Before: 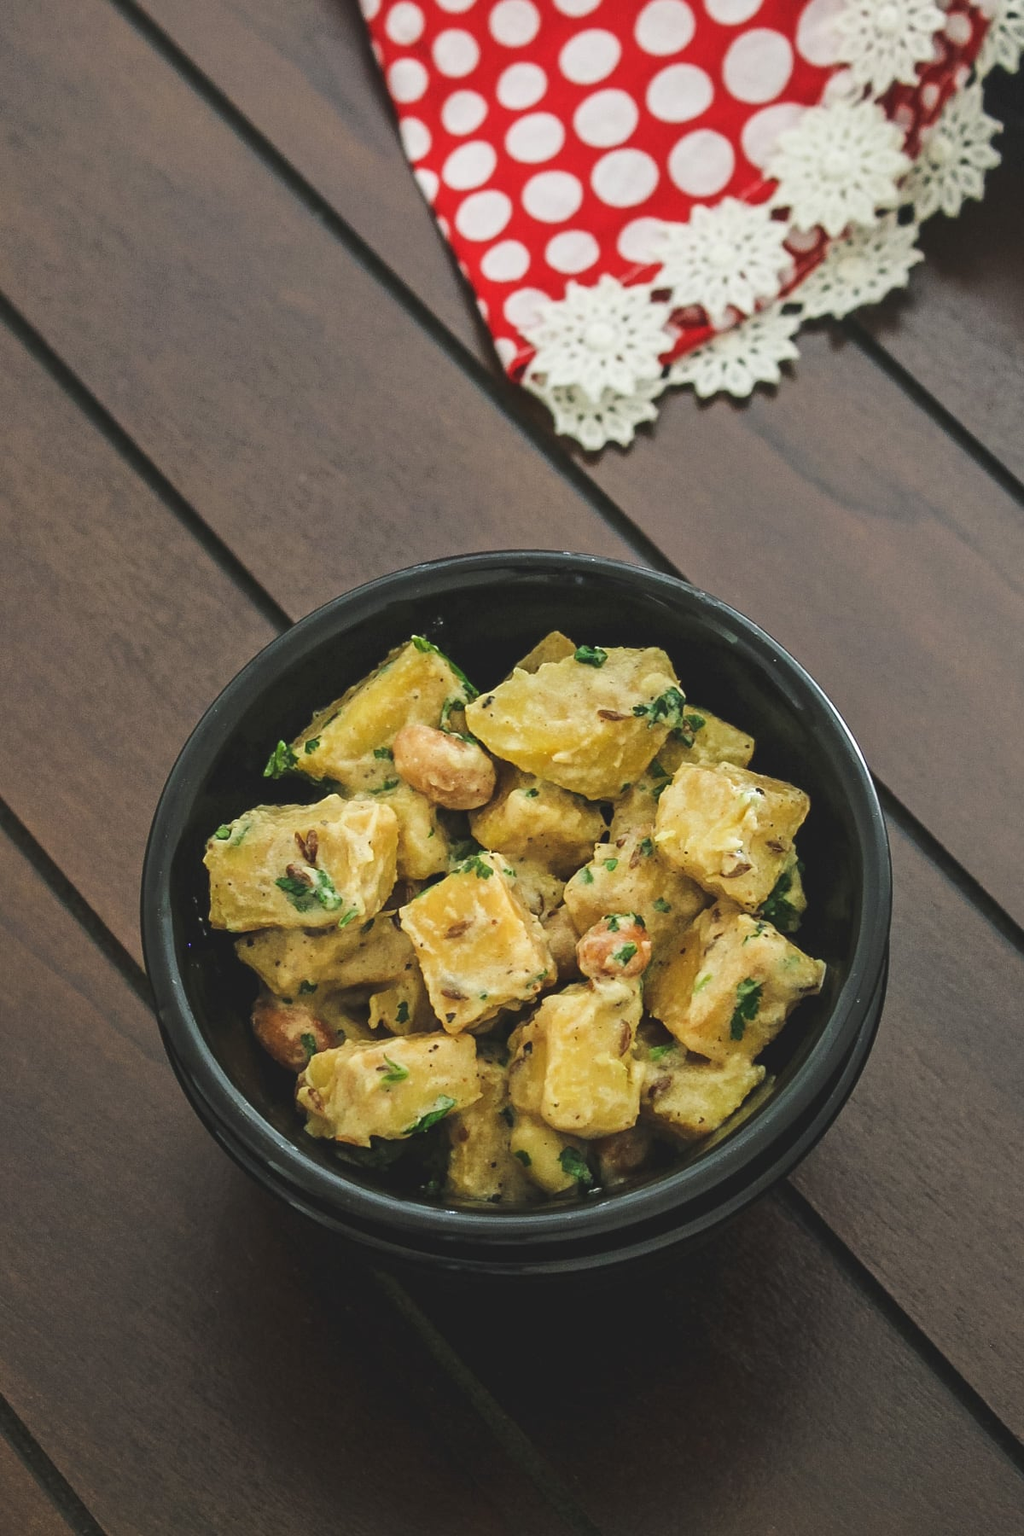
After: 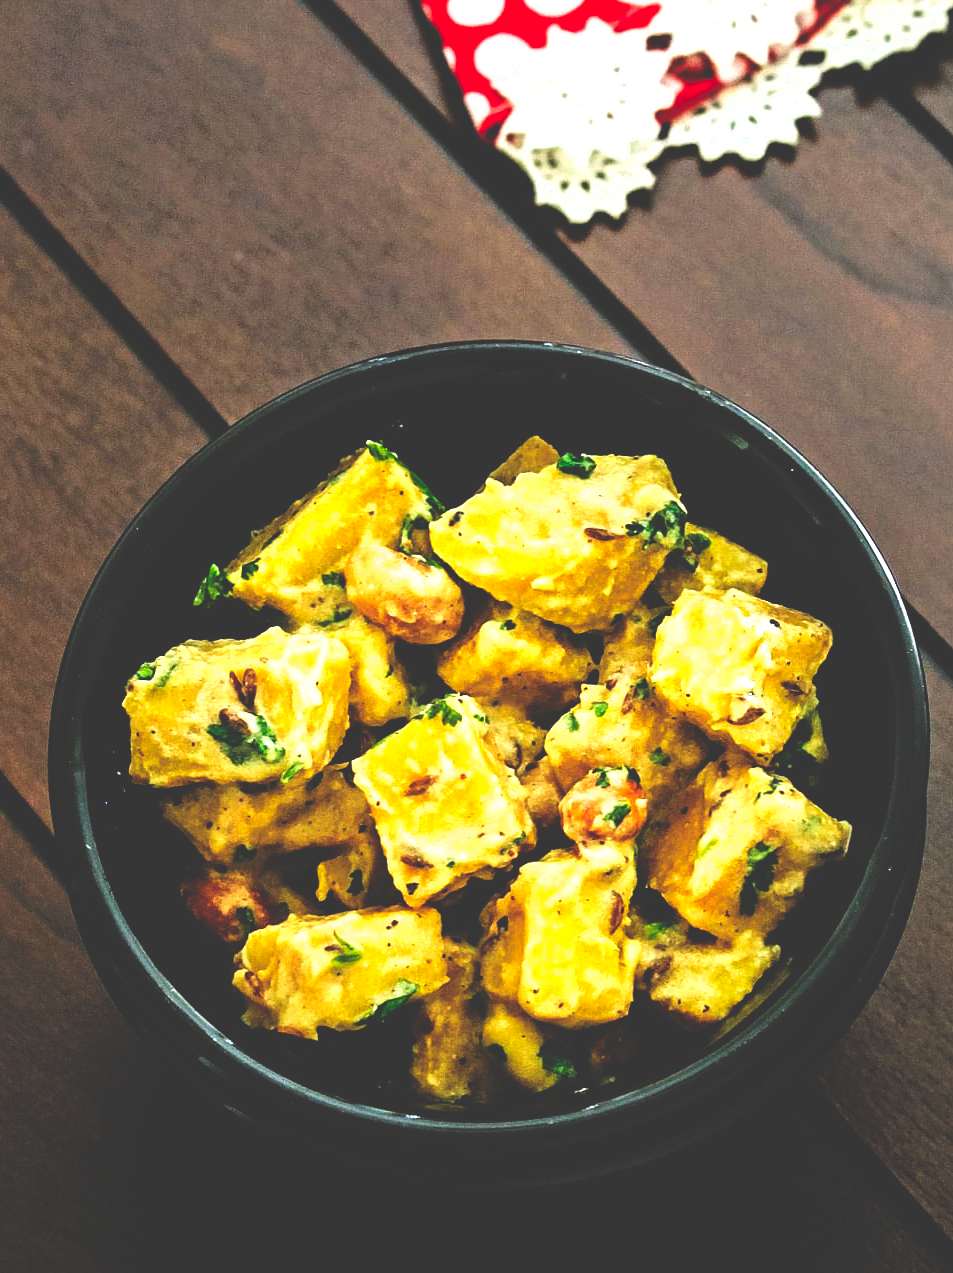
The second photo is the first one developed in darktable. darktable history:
exposure: exposure 0.74 EV, compensate highlight preservation false
base curve: curves: ch0 [(0, 0.036) (0.083, 0.04) (0.804, 1)], preserve colors none
crop: left 9.712%, top 16.928%, right 10.845%, bottom 12.332%
rgb levels: preserve colors max RGB
